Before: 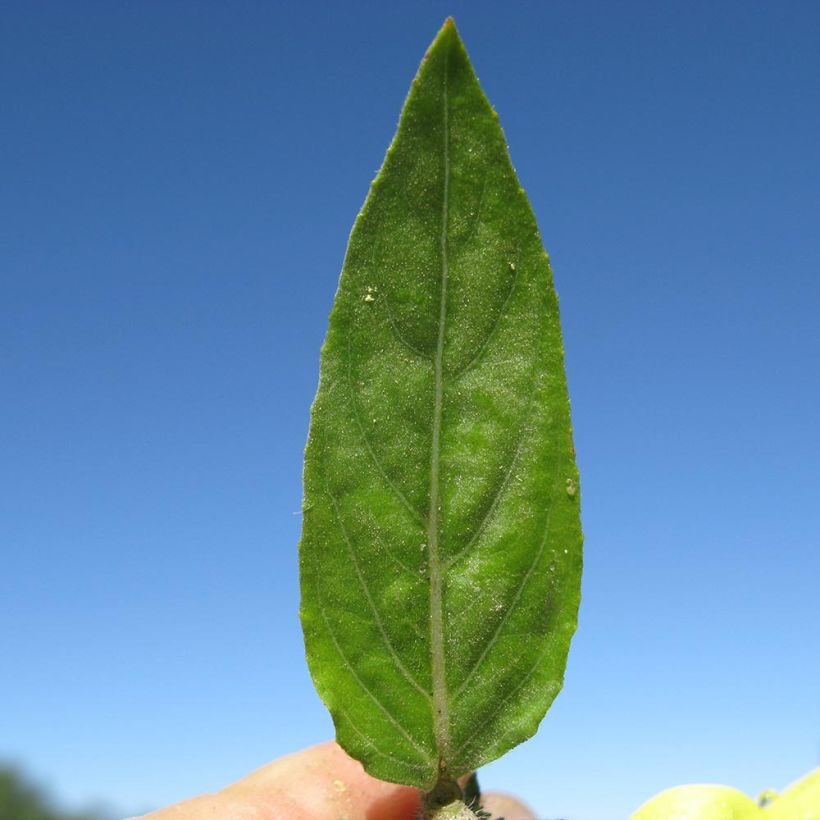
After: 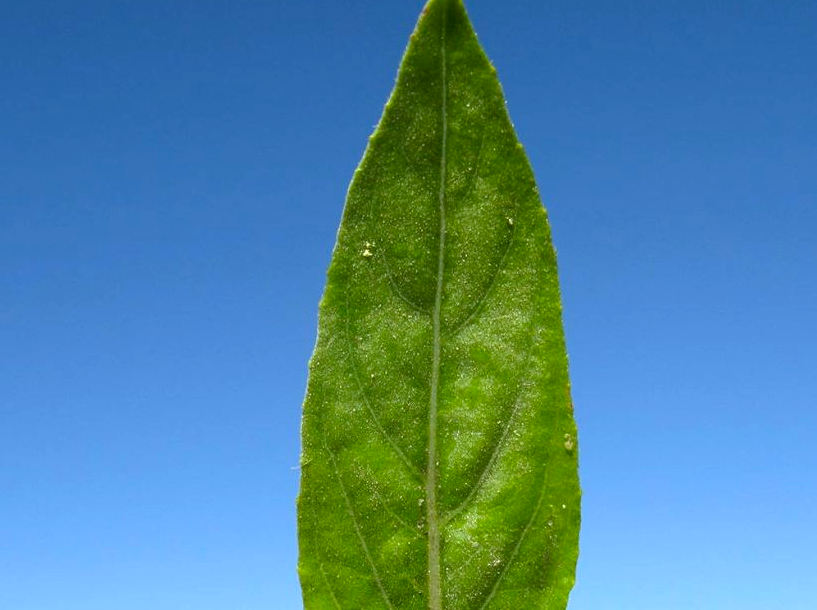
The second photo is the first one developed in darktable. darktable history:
color balance rgb: global offset › luminance -0.839%, perceptual saturation grading › global saturation 0.096%, perceptual brilliance grading › highlights 8.381%, perceptual brilliance grading › mid-tones 3.513%, perceptual brilliance grading › shadows 2.025%, global vibrance 20%
crop: left 0.29%, top 5.565%, bottom 19.931%
